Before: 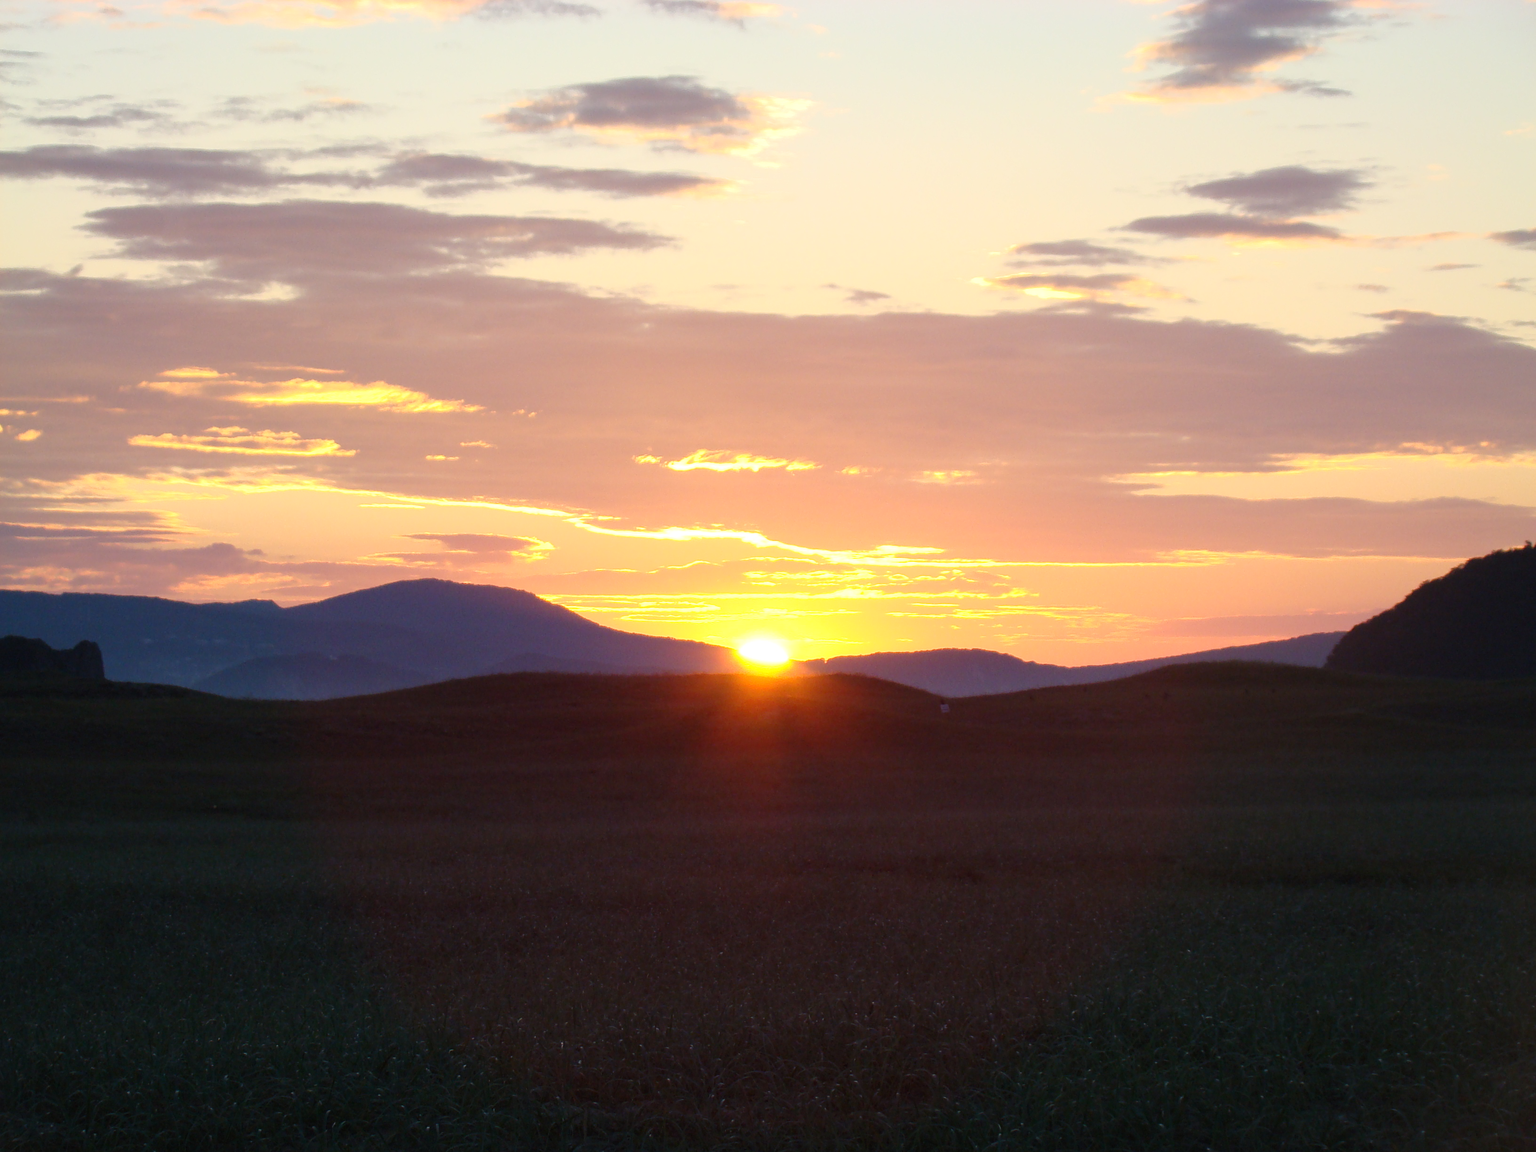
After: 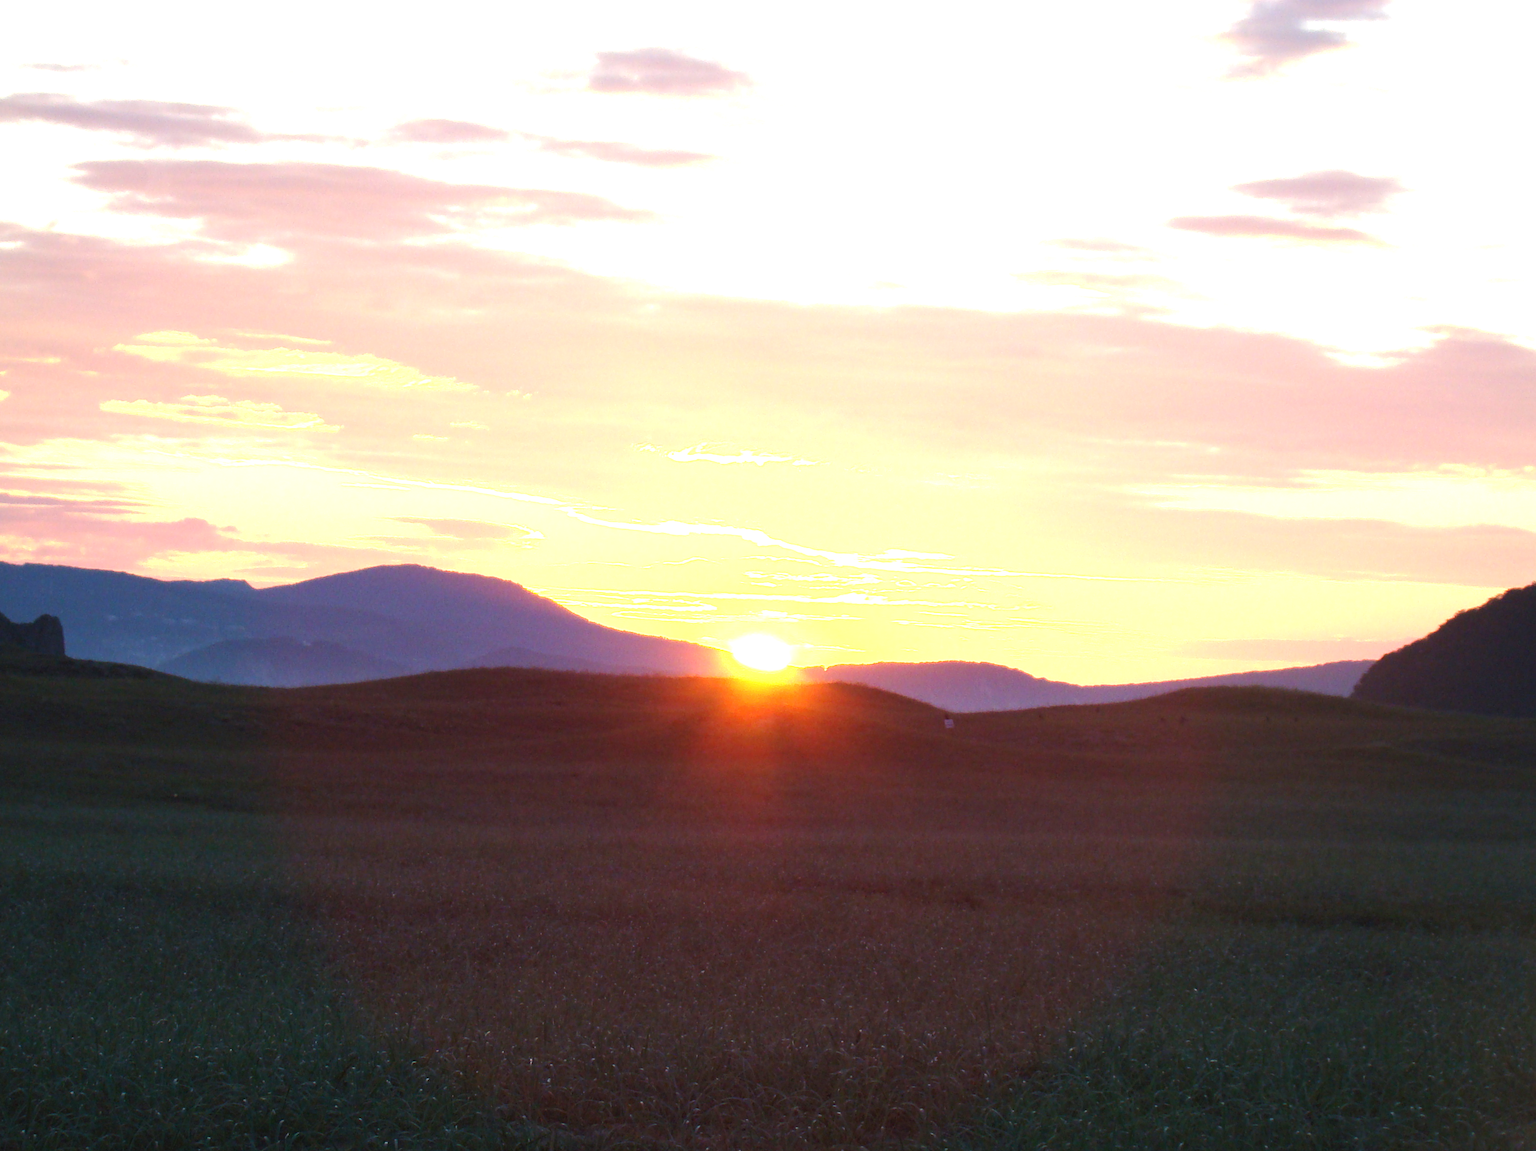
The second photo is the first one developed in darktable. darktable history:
exposure: black level correction 0, exposure 1.2 EV, compensate exposure bias true, compensate highlight preservation false
velvia: strength 9.25%
crop and rotate: angle -2.38°
